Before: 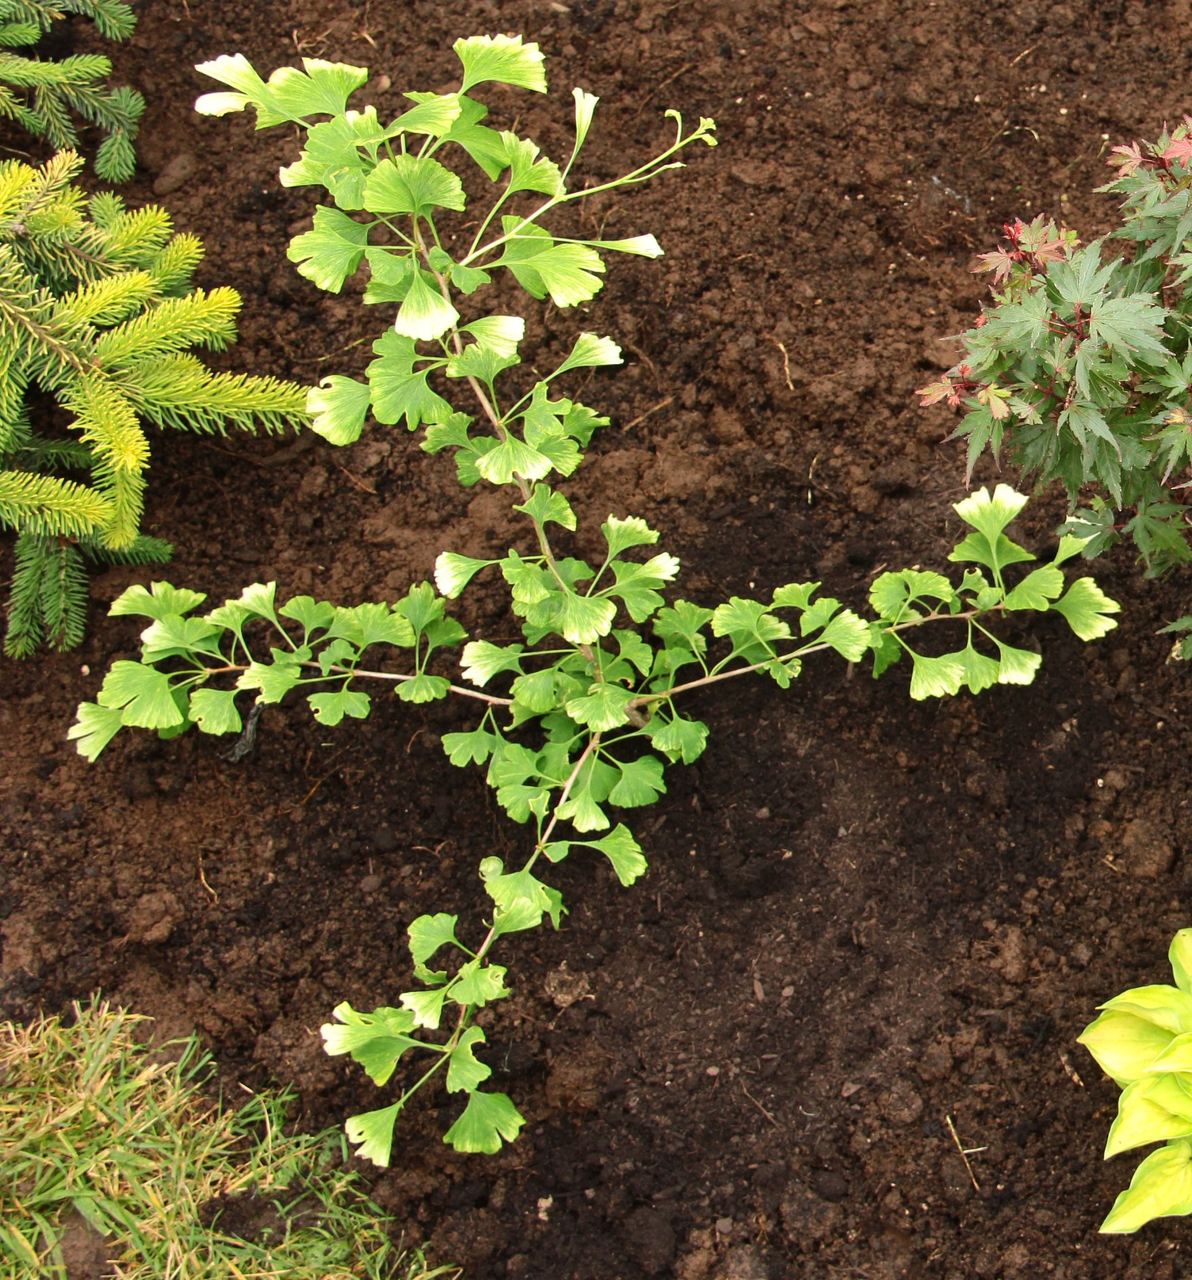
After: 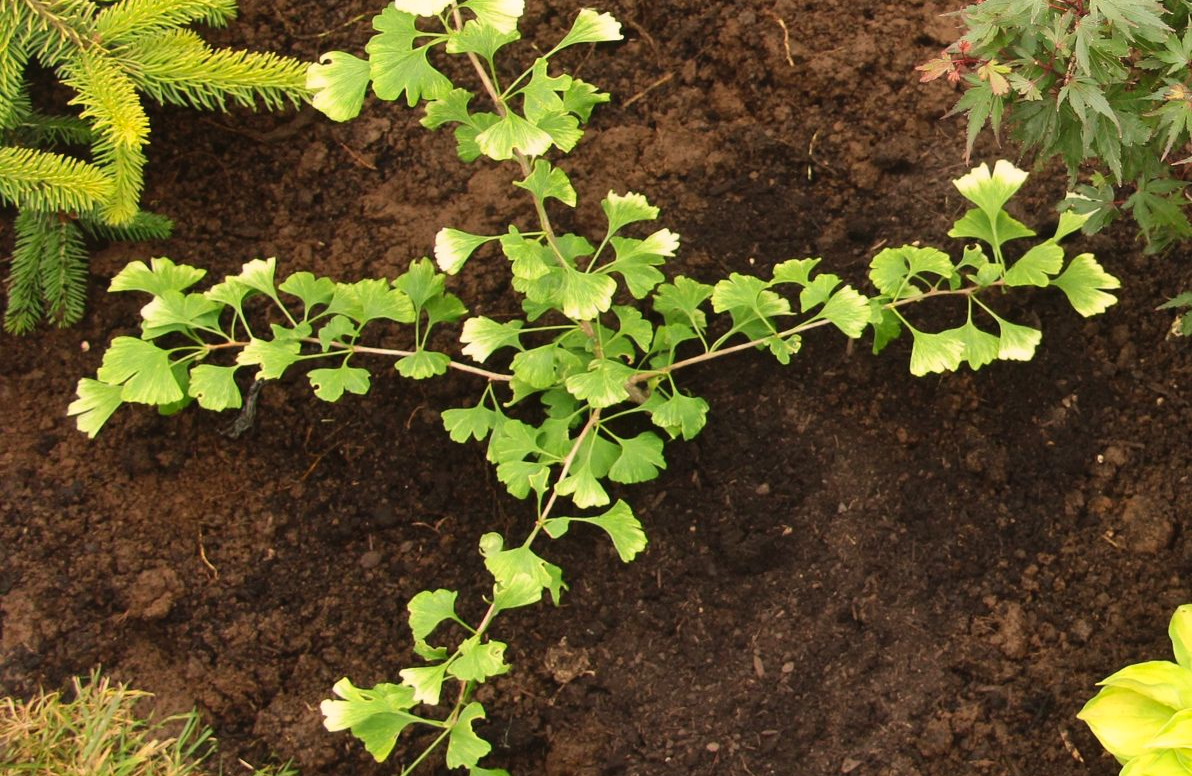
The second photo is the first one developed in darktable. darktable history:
color calibration: x 0.329, y 0.345, temperature 5633 K
crop and rotate: top 25.357%, bottom 13.942%
contrast equalizer: octaves 7, y [[0.6 ×6], [0.55 ×6], [0 ×6], [0 ×6], [0 ×6]], mix -0.3
